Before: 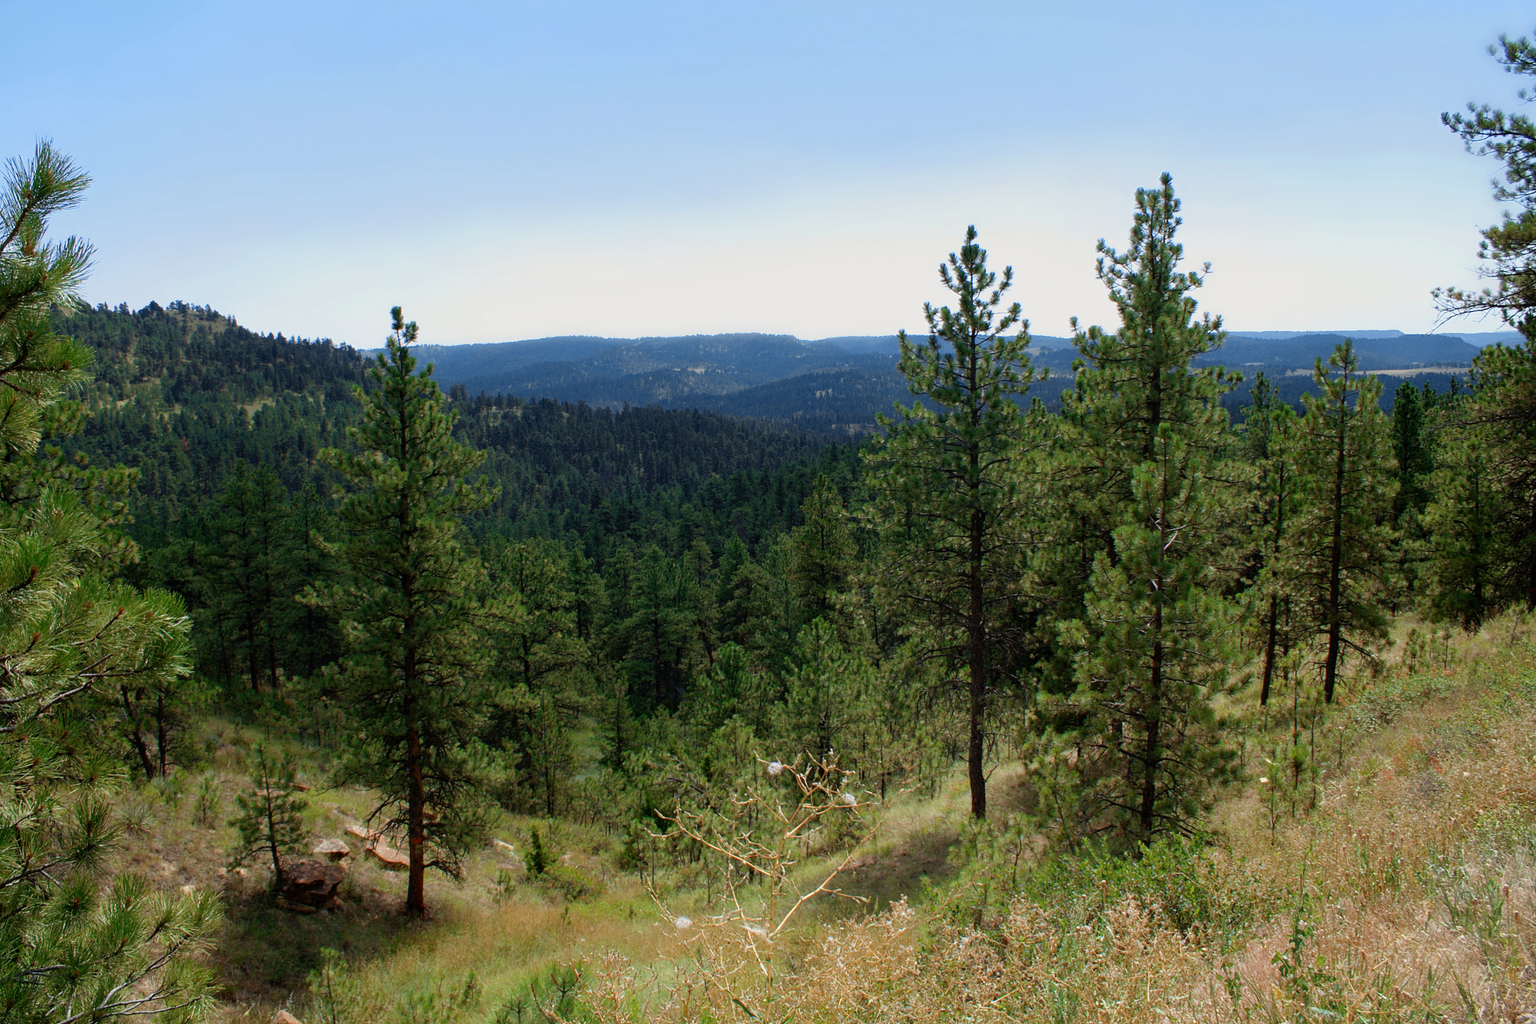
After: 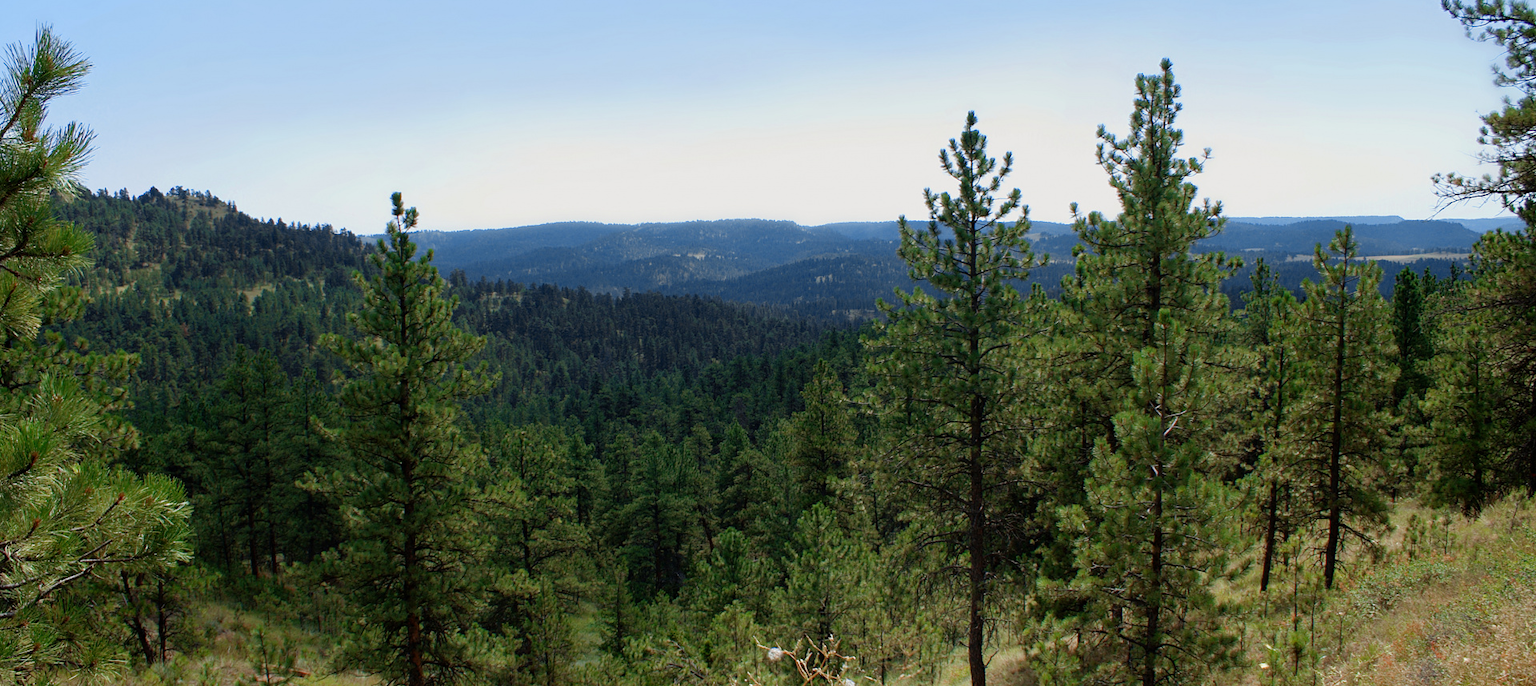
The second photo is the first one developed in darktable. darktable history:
crop: top 11.181%, bottom 21.778%
